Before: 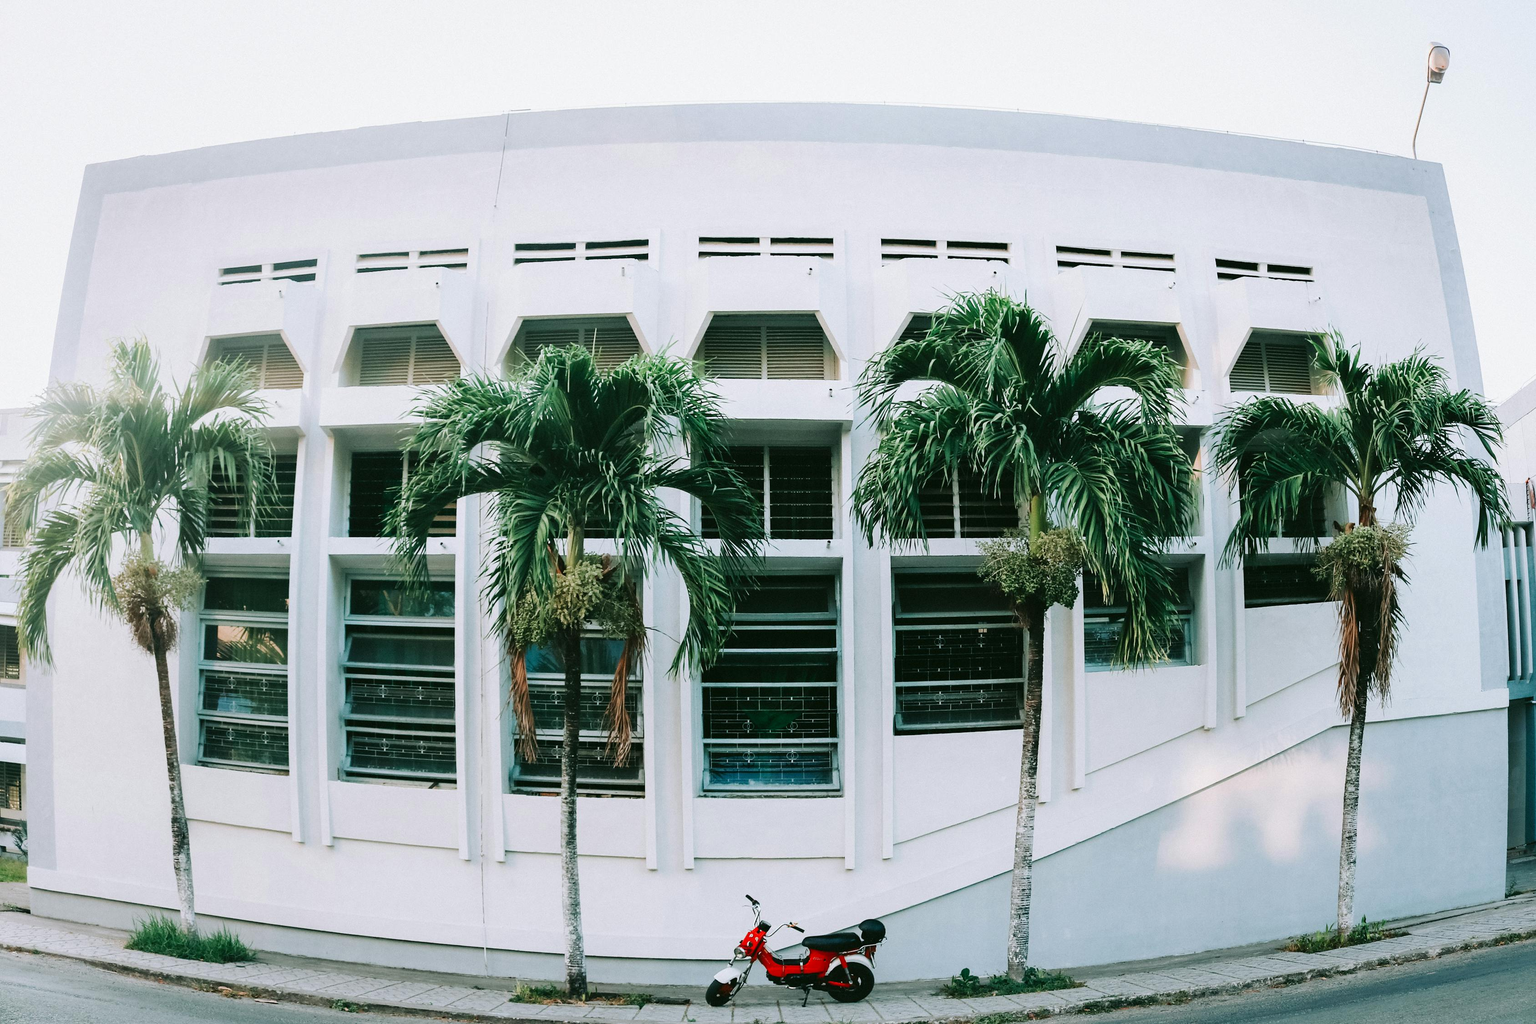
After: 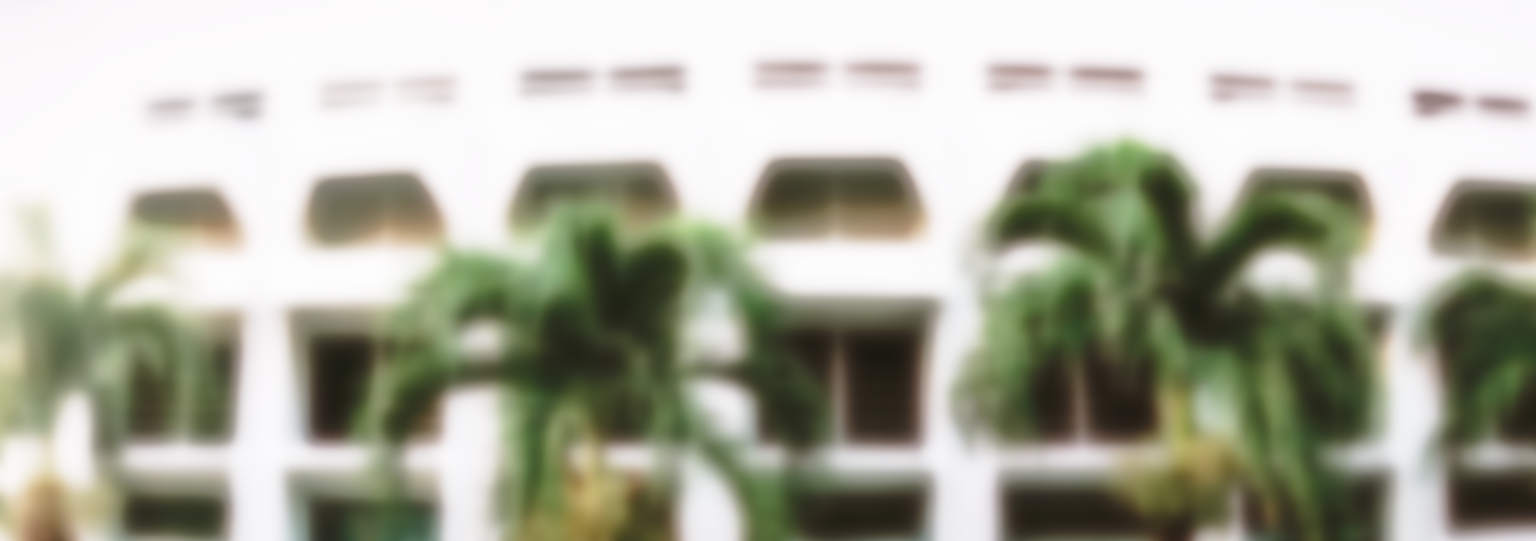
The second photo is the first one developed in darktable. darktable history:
white balance: red 1.009, blue 0.985
crop: left 7.036%, top 18.398%, right 14.379%, bottom 40.043%
contrast equalizer: y [[0.526, 0.53, 0.532, 0.532, 0.53, 0.525], [0.5 ×6], [0.5 ×6], [0 ×6], [0 ×6]]
lowpass: radius 16, unbound 0
rgb levels: mode RGB, independent channels, levels [[0, 0.474, 1], [0, 0.5, 1], [0, 0.5, 1]]
base curve: curves: ch0 [(0, 0) (0.026, 0.03) (0.109, 0.232) (0.351, 0.748) (0.669, 0.968) (1, 1)], preserve colors none
shadows and highlights: on, module defaults
